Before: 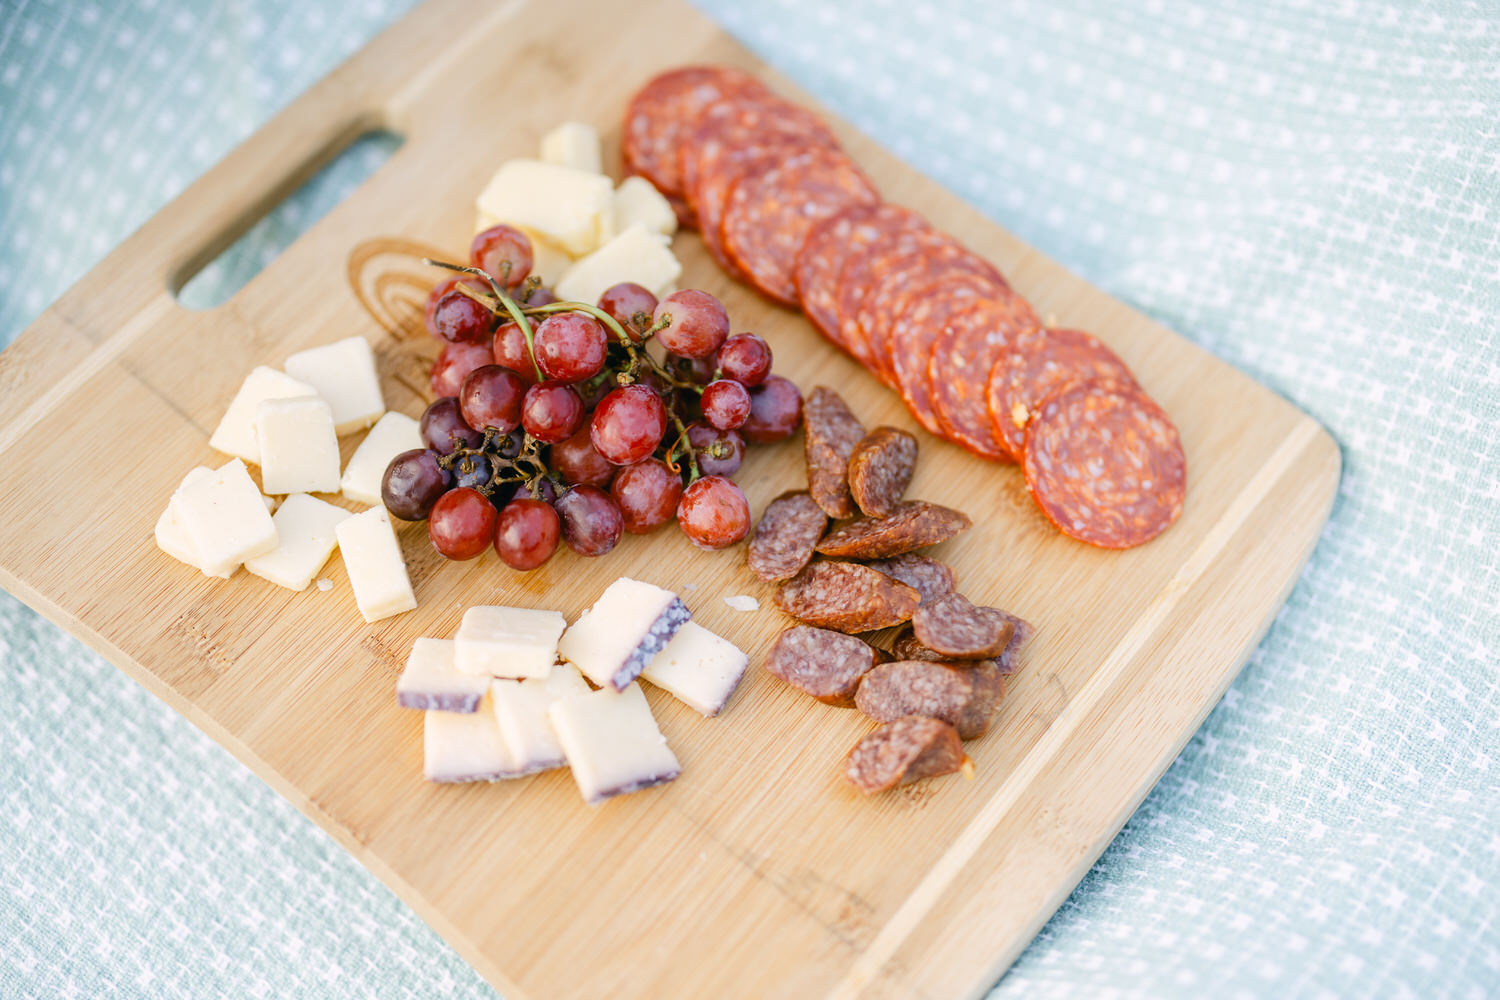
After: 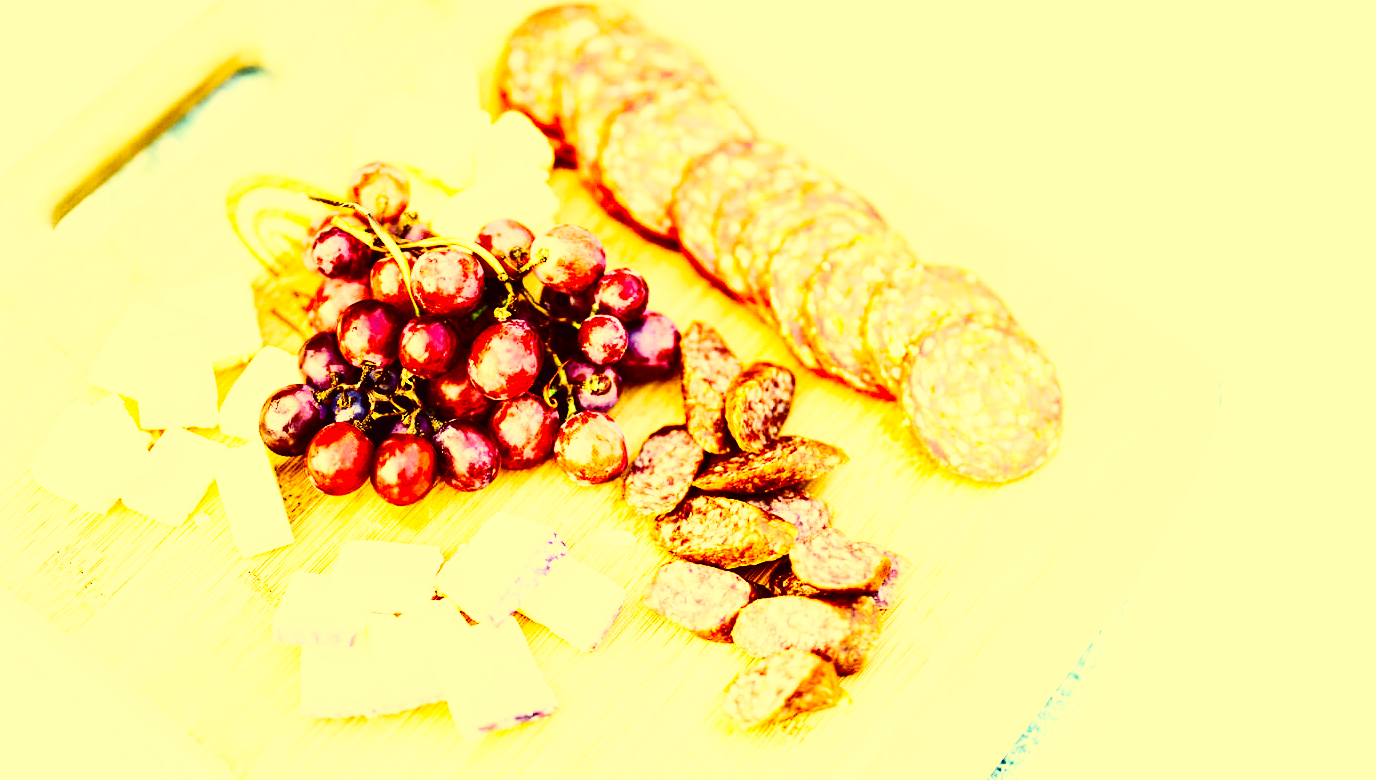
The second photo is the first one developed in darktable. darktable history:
tone equalizer: -8 EV -0.767 EV, -7 EV -0.722 EV, -6 EV -0.61 EV, -5 EV -0.391 EV, -3 EV 0.371 EV, -2 EV 0.6 EV, -1 EV 0.681 EV, +0 EV 0.778 EV, edges refinement/feathering 500, mask exposure compensation -1.57 EV, preserve details no
base curve: curves: ch0 [(0, 0) (0.007, 0.004) (0.027, 0.03) (0.046, 0.07) (0.207, 0.54) (0.442, 0.872) (0.673, 0.972) (1, 1)], preserve colors none
crop: left 8.239%, top 6.573%, bottom 15.347%
color balance rgb: perceptual saturation grading › global saturation 20.787%, perceptual saturation grading › highlights -19.814%, perceptual saturation grading › shadows 29.625%, global vibrance 20%
color correction: highlights a* -0.531, highlights b* 39.95, shadows a* 9.66, shadows b* -0.728
contrast brightness saturation: contrast 0.308, brightness -0.073, saturation 0.17
